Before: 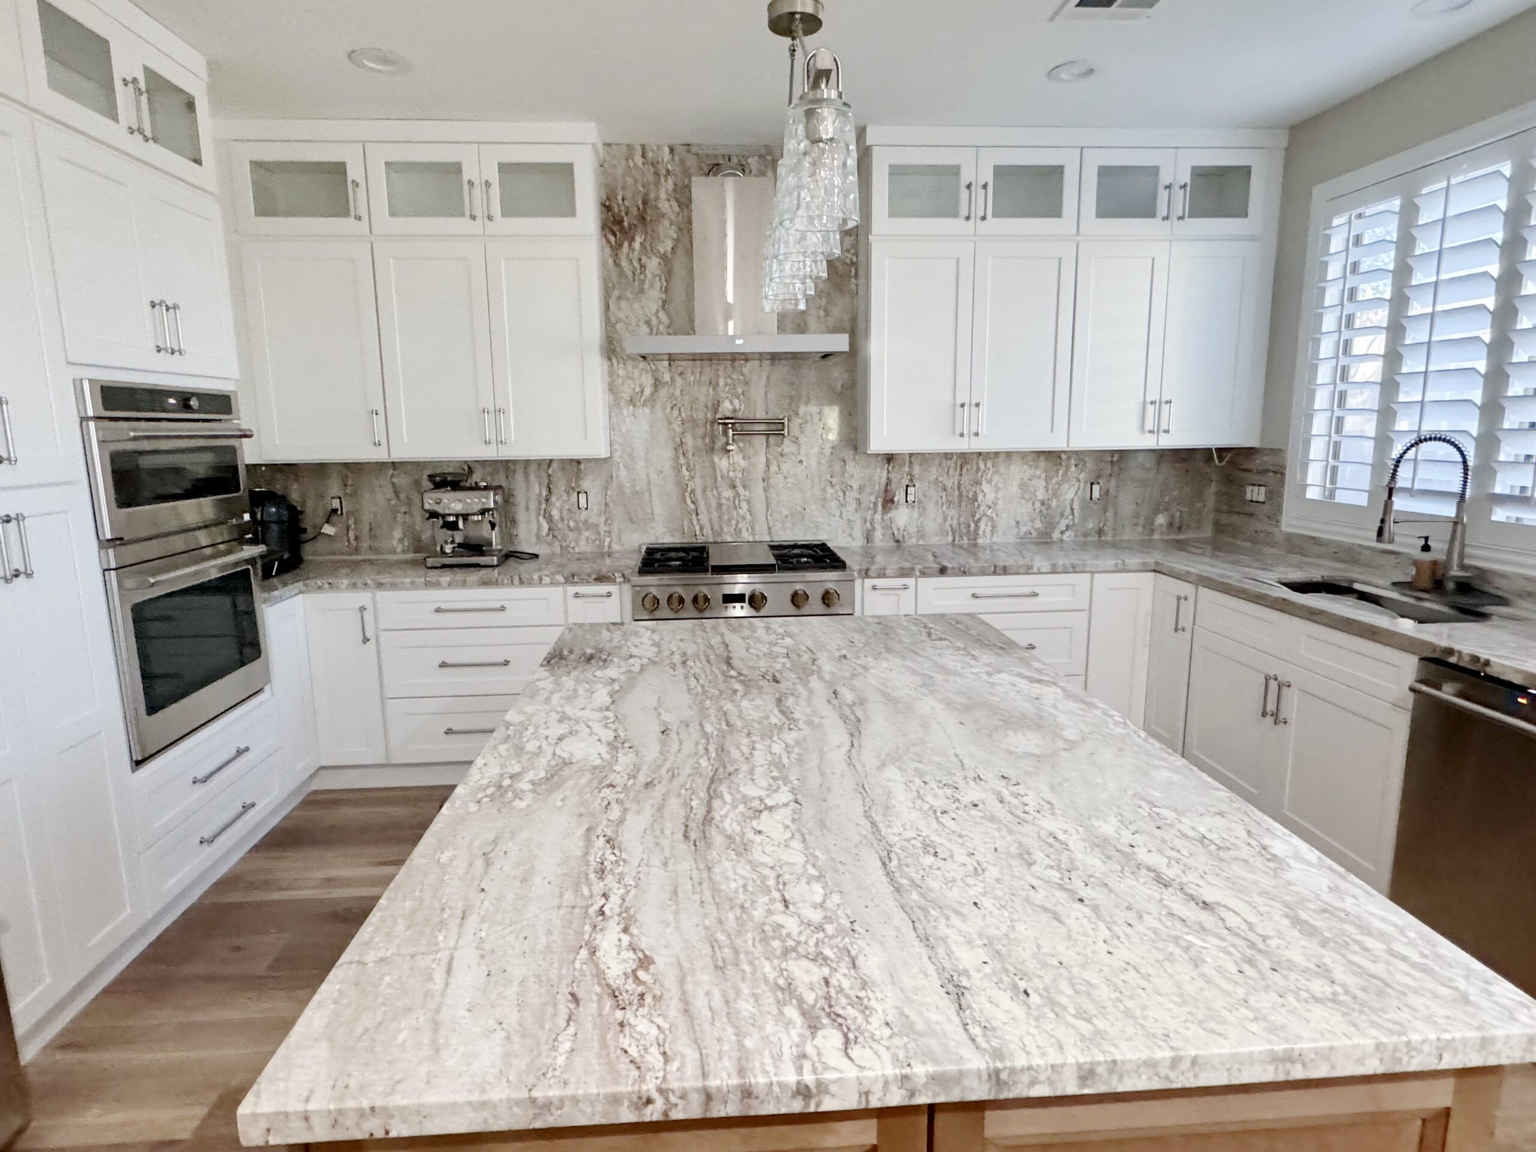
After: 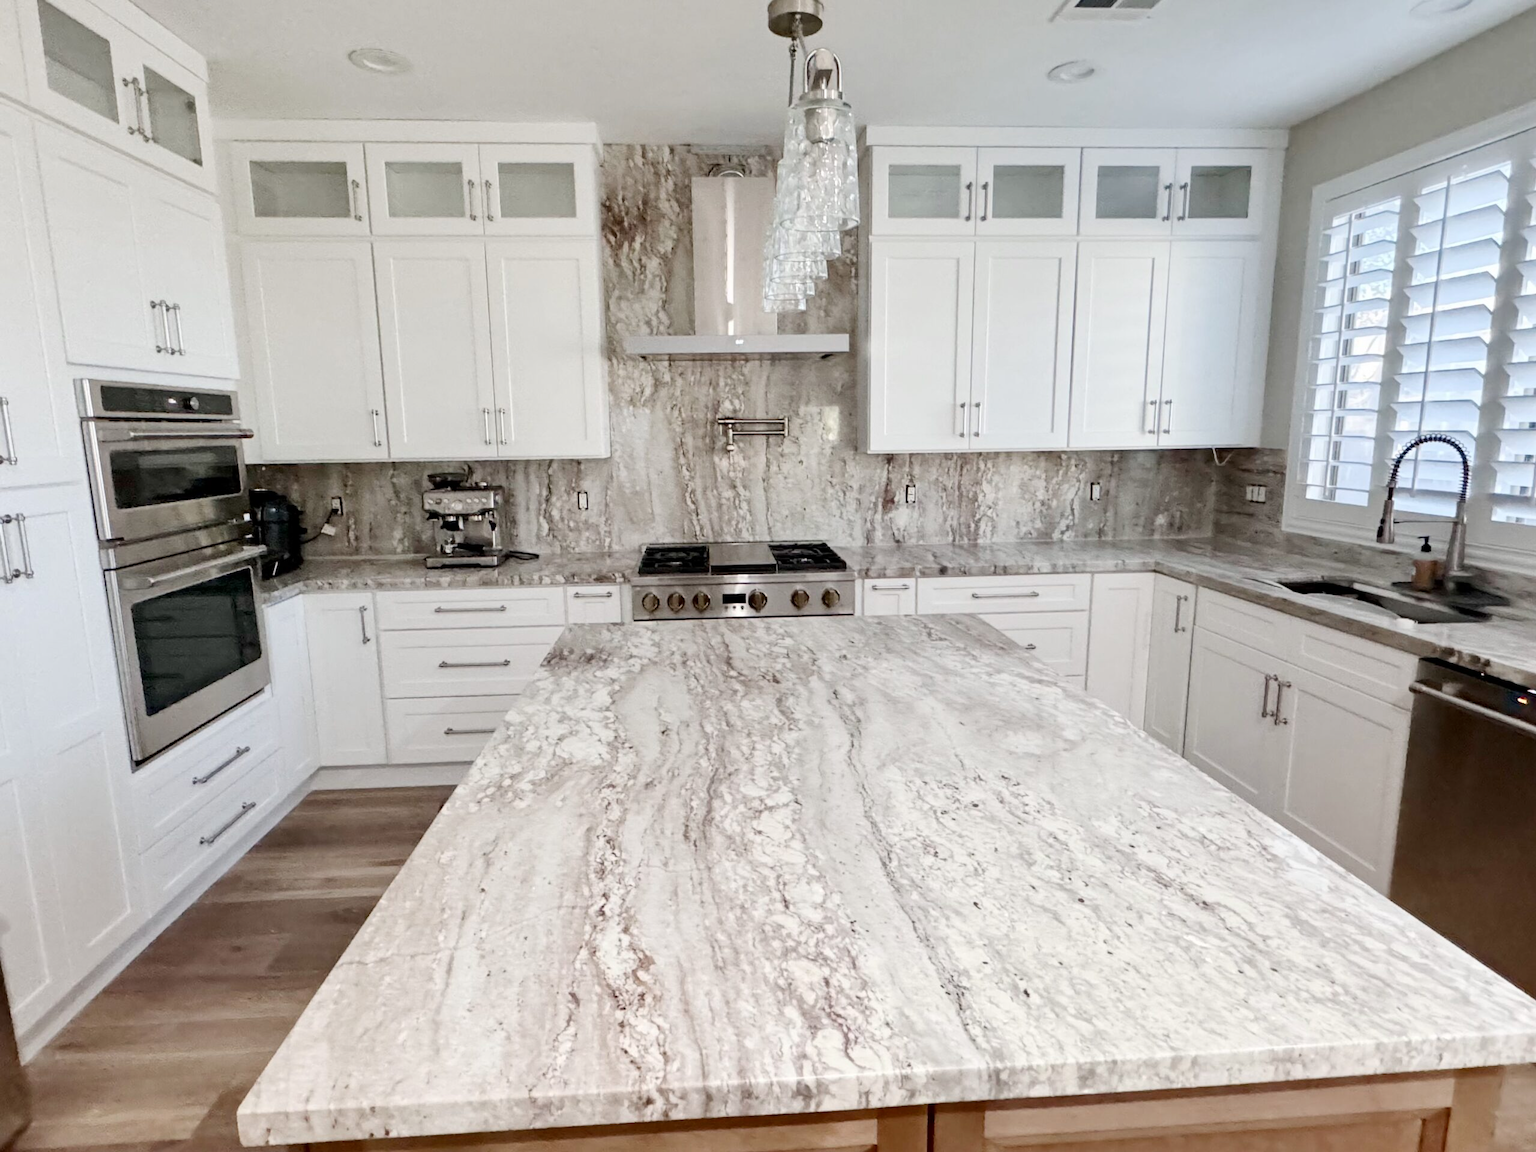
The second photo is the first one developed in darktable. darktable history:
shadows and highlights: radius 334.93, shadows 63.48, highlights 6.06, compress 87.7%, highlights color adjustment 39.73%, soften with gaussian
contrast brightness saturation: contrast 0.11, saturation -0.17
